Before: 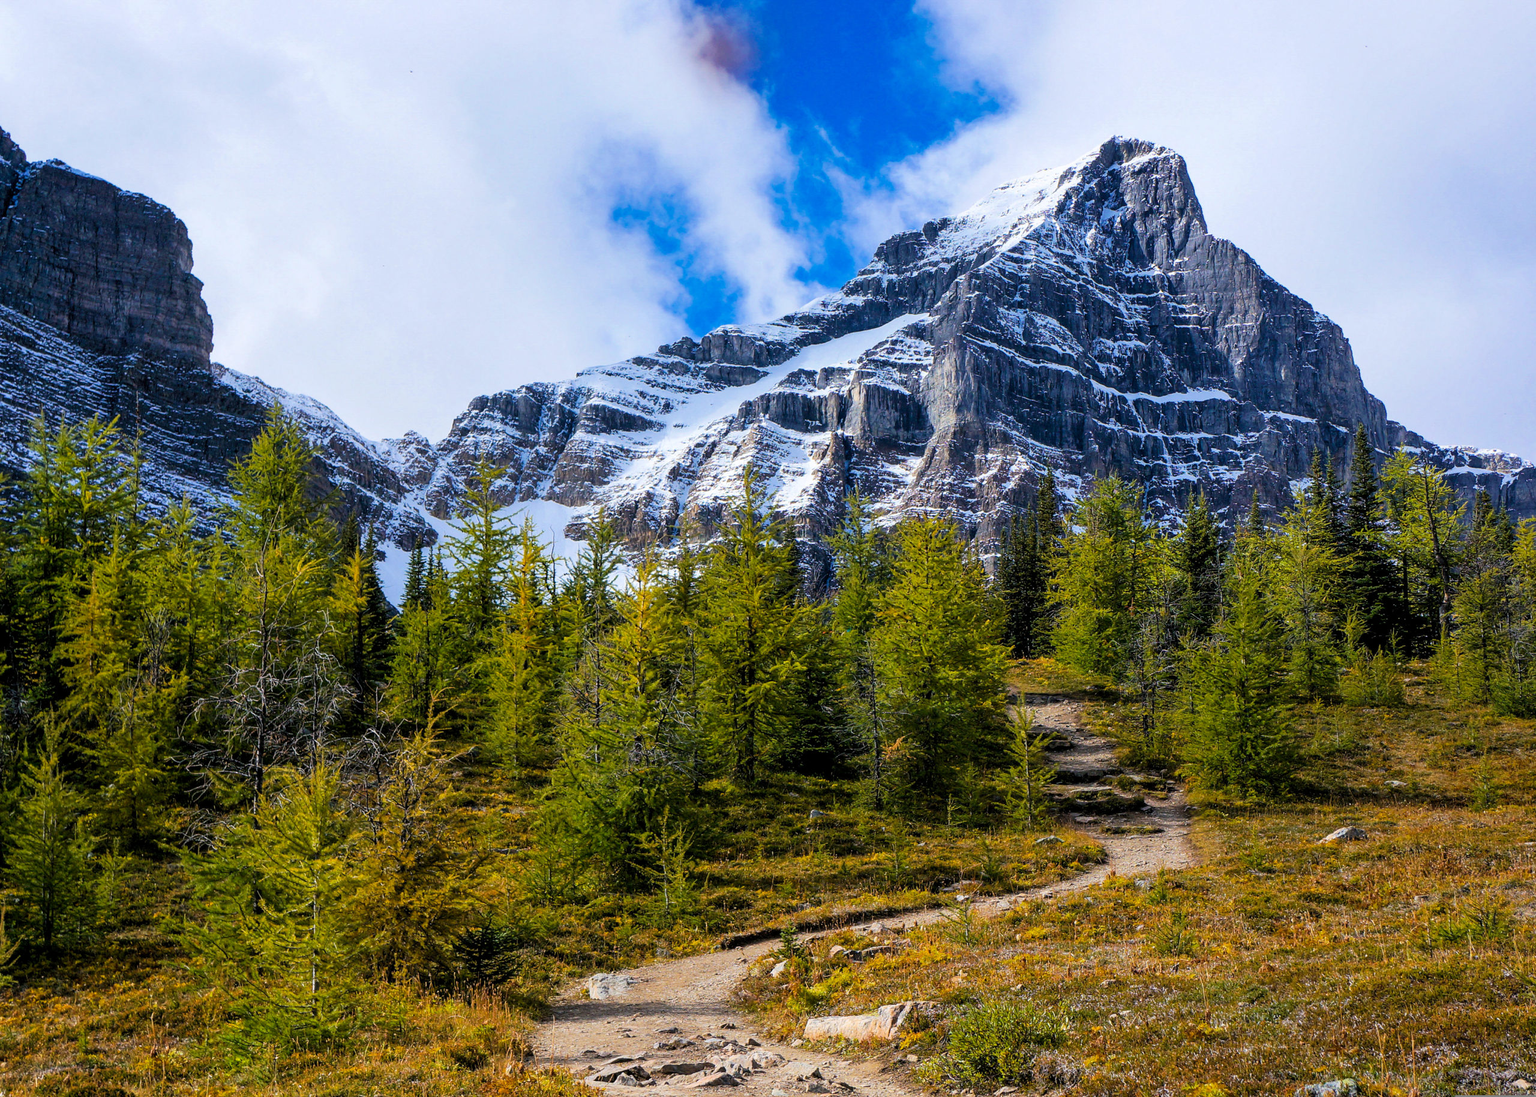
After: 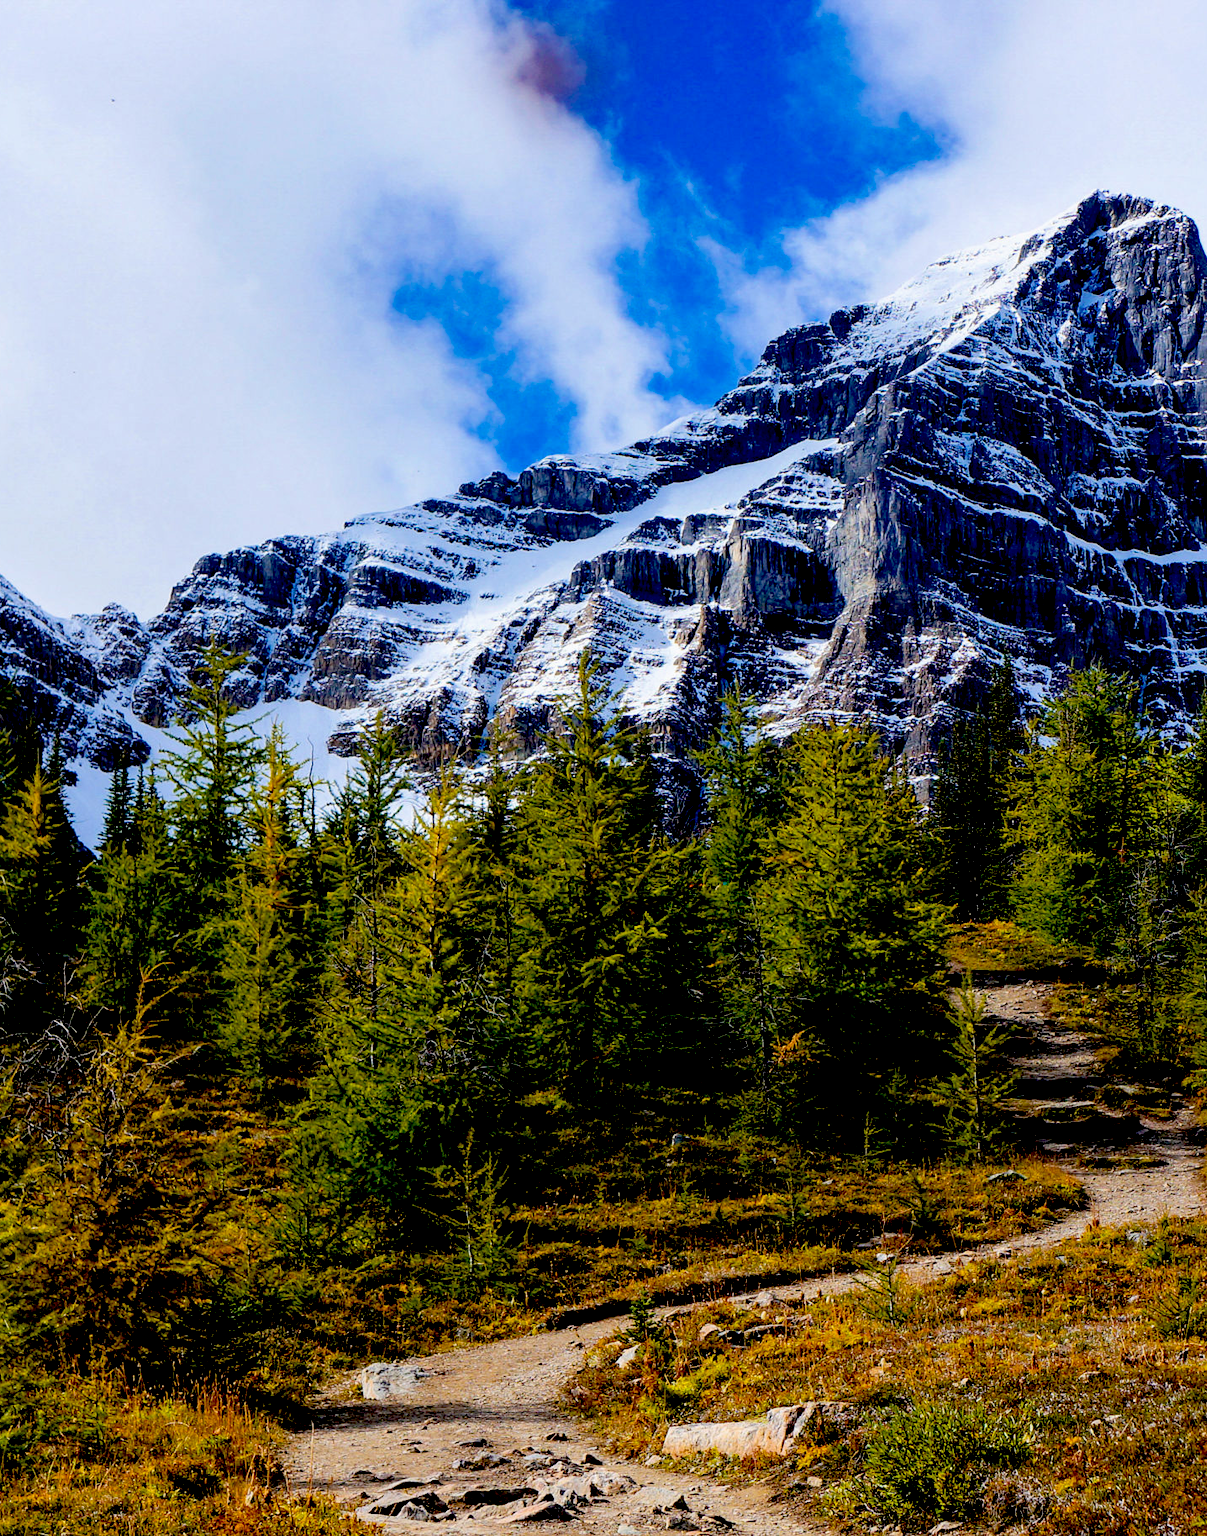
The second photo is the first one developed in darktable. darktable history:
crop: left 21.555%, right 22.282%
exposure: black level correction 0.056, exposure -0.035 EV, compensate highlight preservation false
